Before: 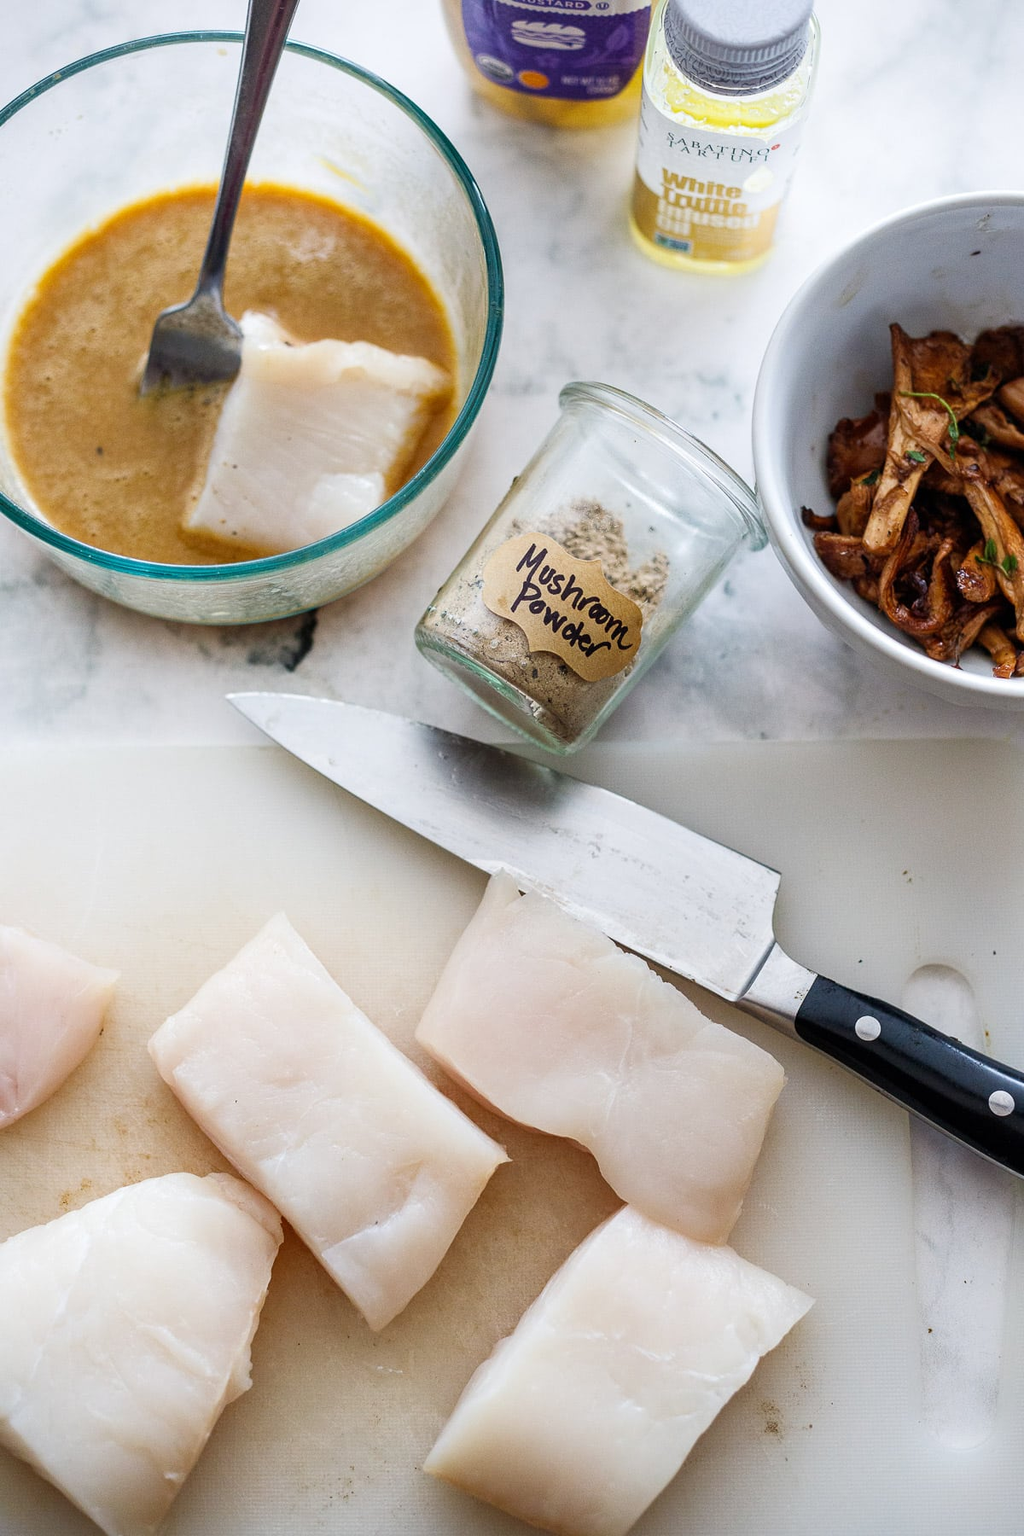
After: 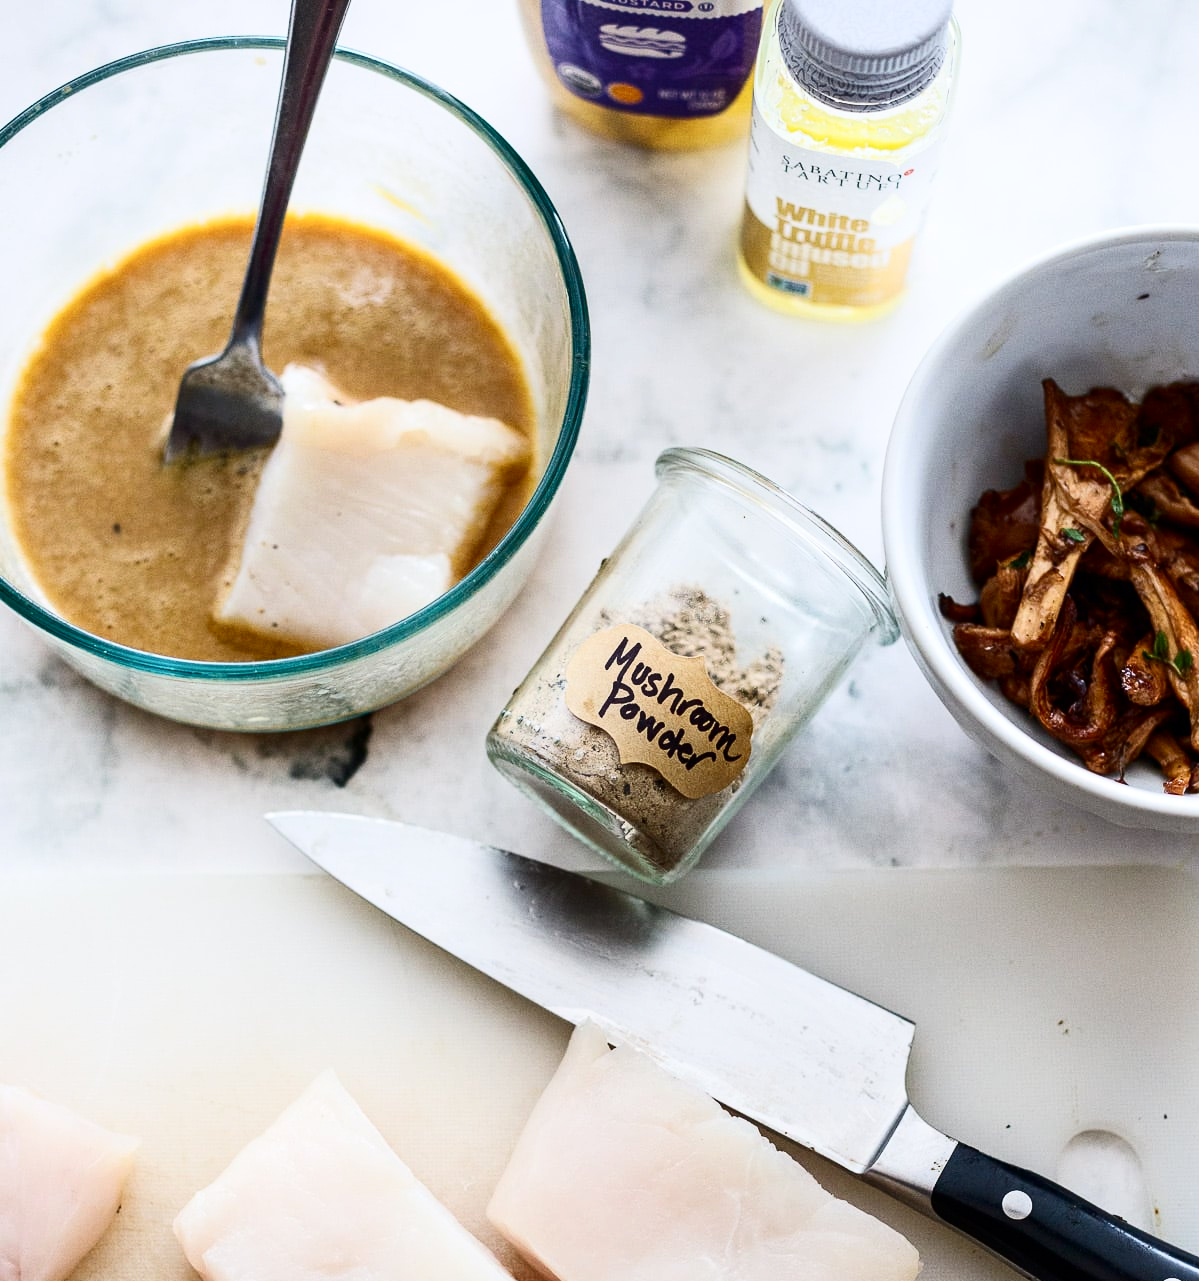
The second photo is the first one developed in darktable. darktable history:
contrast brightness saturation: contrast 0.28
crop: right 0.001%, bottom 28.793%
